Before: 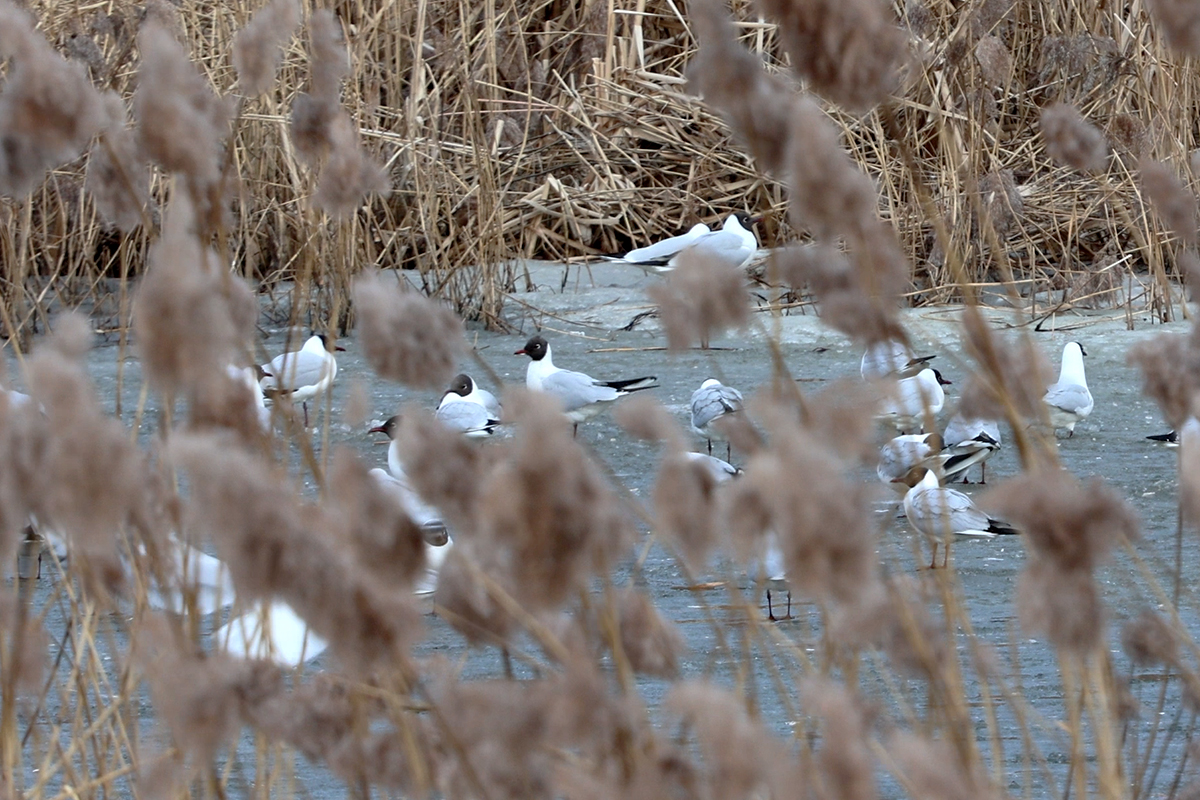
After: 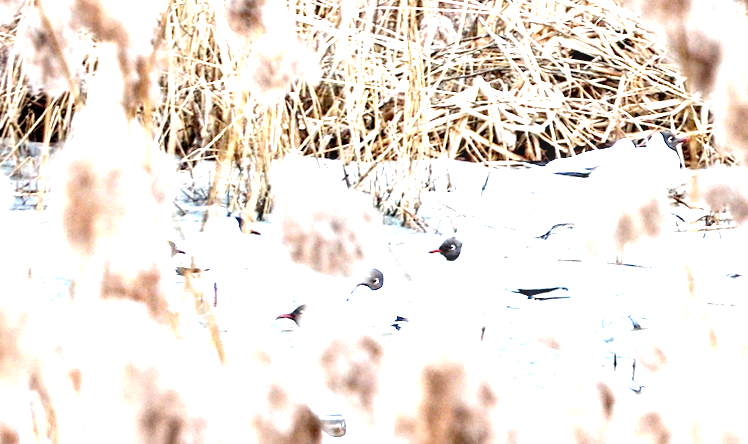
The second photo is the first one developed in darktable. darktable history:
crop and rotate: angle -4.99°, left 2.122%, top 6.945%, right 27.566%, bottom 30.519%
exposure: black level correction 0.005, exposure 2.084 EV, compensate highlight preservation false
local contrast: on, module defaults
tone equalizer: -8 EV -0.75 EV, -7 EV -0.7 EV, -6 EV -0.6 EV, -5 EV -0.4 EV, -3 EV 0.4 EV, -2 EV 0.6 EV, -1 EV 0.7 EV, +0 EV 0.75 EV, edges refinement/feathering 500, mask exposure compensation -1.57 EV, preserve details no
